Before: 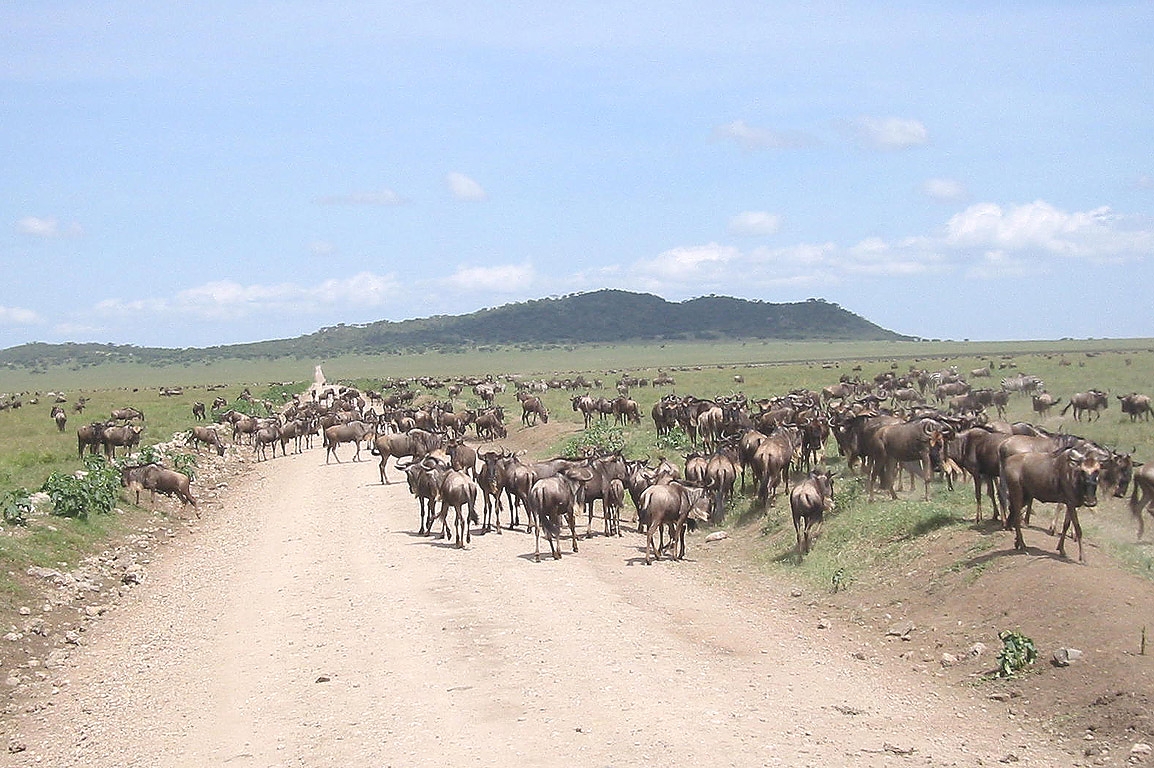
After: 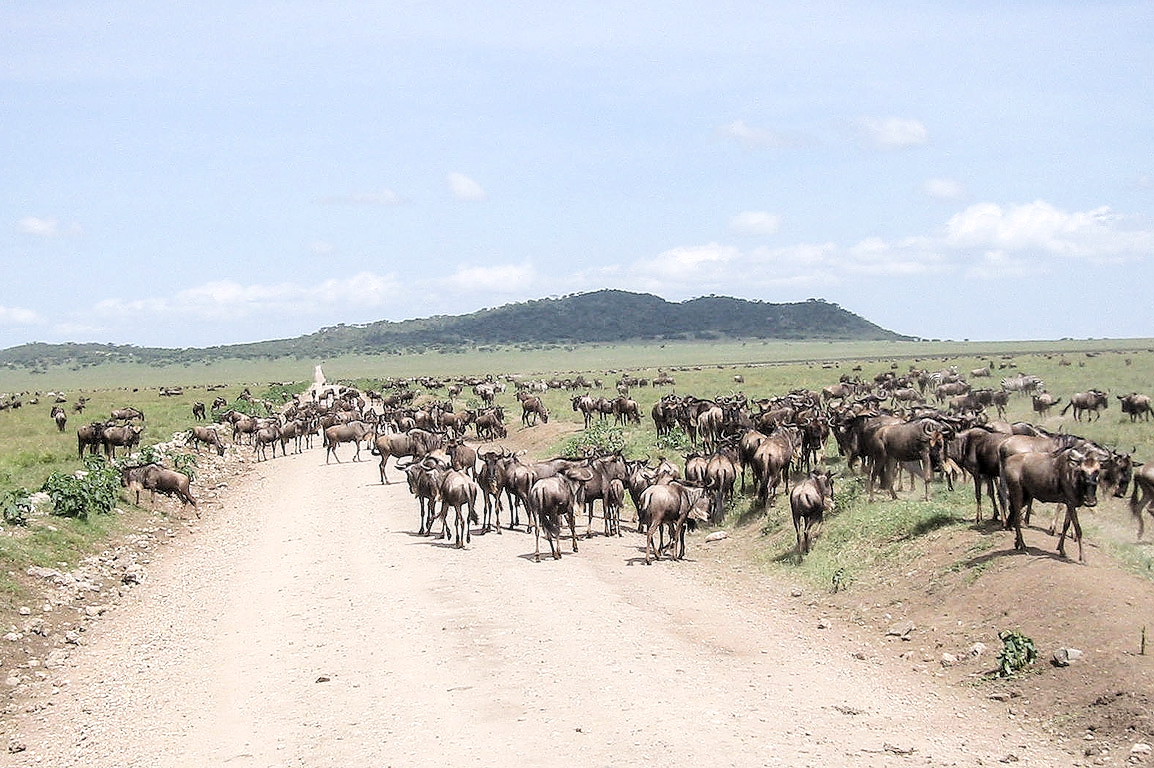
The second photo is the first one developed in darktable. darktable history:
filmic rgb: black relative exposure -5 EV, hardness 2.88, contrast 1.3, highlights saturation mix -30%
levels: mode automatic, gray 50.8%
local contrast: on, module defaults
